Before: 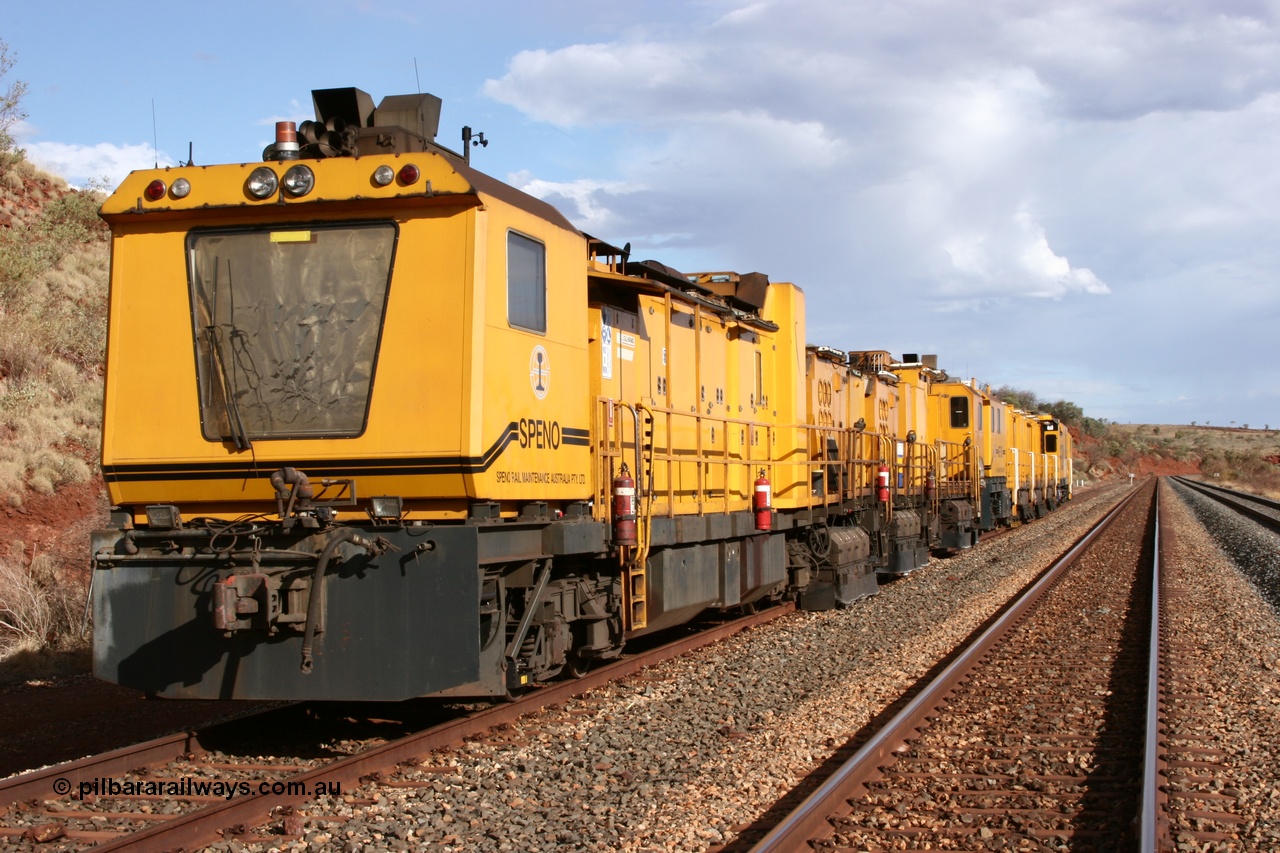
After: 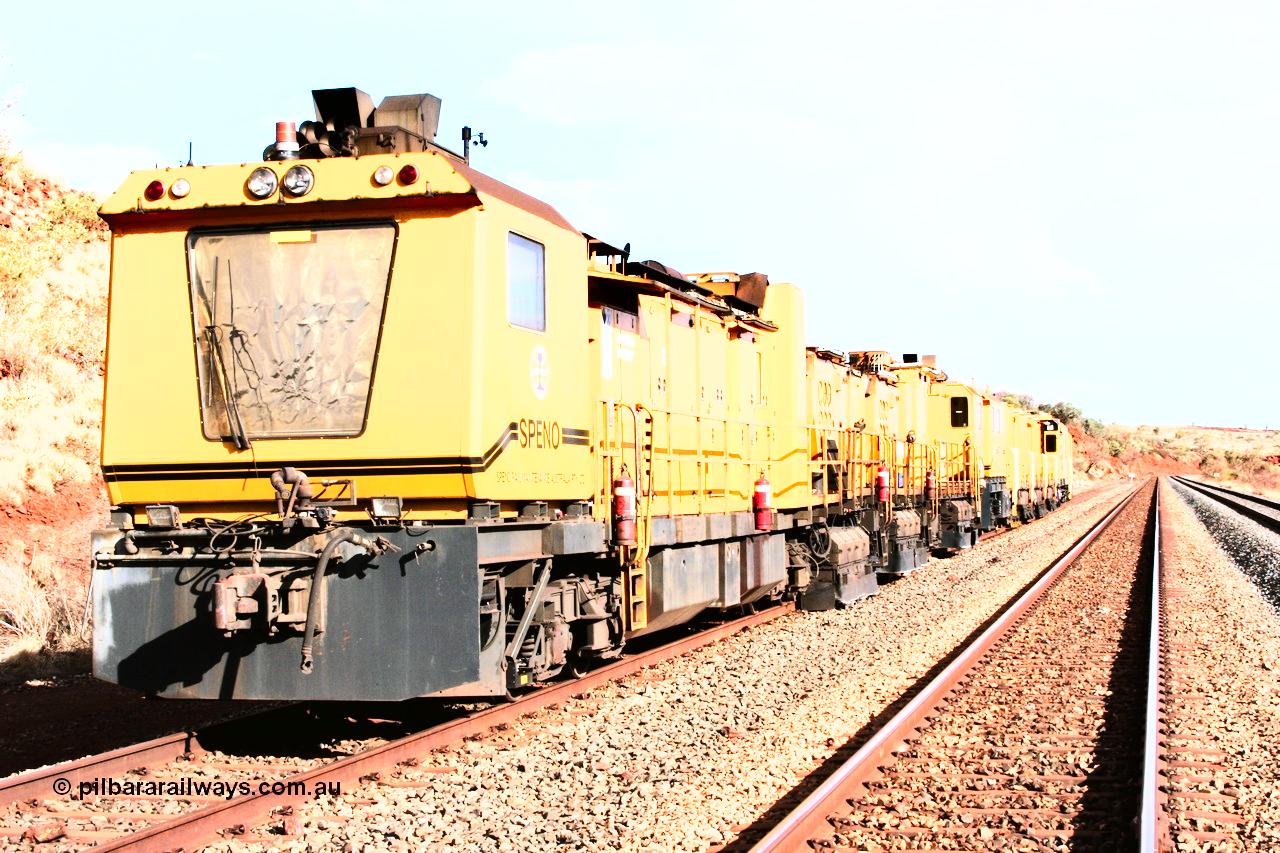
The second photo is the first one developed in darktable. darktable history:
tone equalizer: -8 EV -0.776 EV, -7 EV -0.696 EV, -6 EV -0.579 EV, -5 EV -0.414 EV, -3 EV 0.402 EV, -2 EV 0.6 EV, -1 EV 0.692 EV, +0 EV 0.738 EV
shadows and highlights: low approximation 0.01, soften with gaussian
base curve: curves: ch0 [(0, 0.003) (0.001, 0.002) (0.006, 0.004) (0.02, 0.022) (0.048, 0.086) (0.094, 0.234) (0.162, 0.431) (0.258, 0.629) (0.385, 0.8) (0.548, 0.918) (0.751, 0.988) (1, 1)]
exposure: exposure 0.697 EV, compensate exposure bias true, compensate highlight preservation false
color calibration: illuminant as shot in camera, x 0.358, y 0.373, temperature 4628.91 K
